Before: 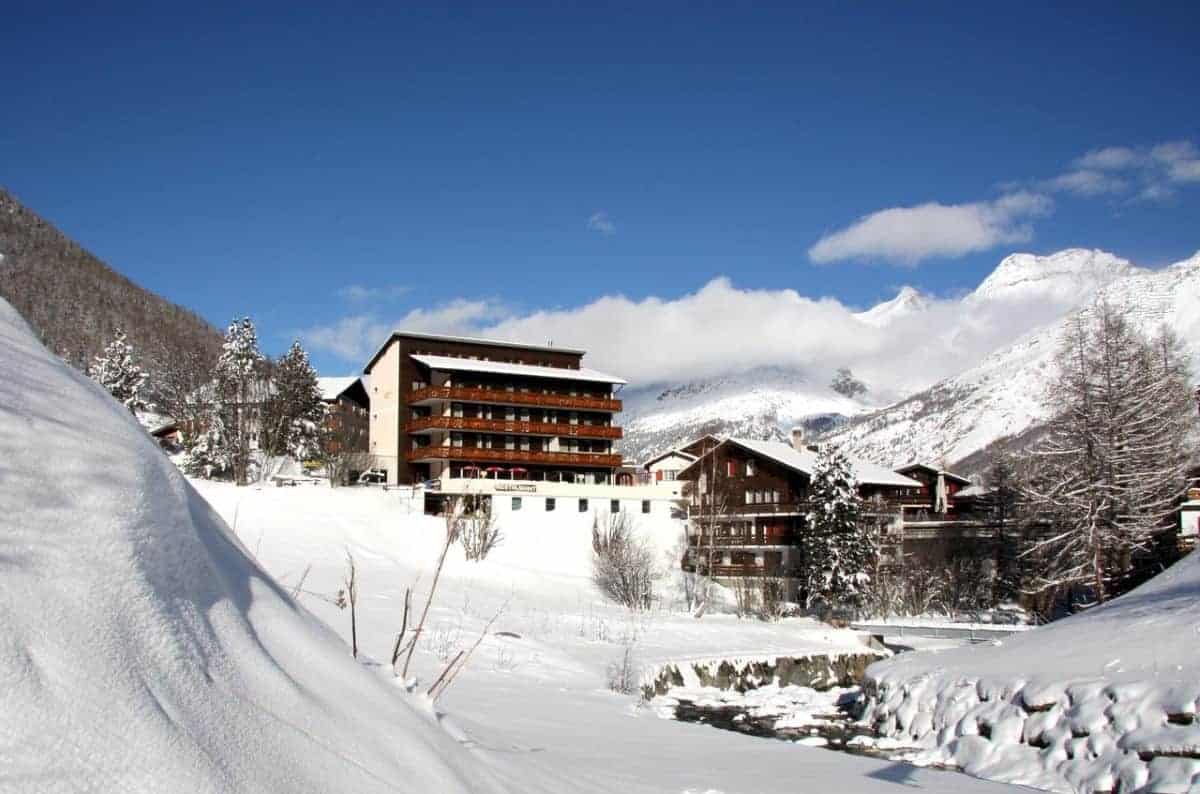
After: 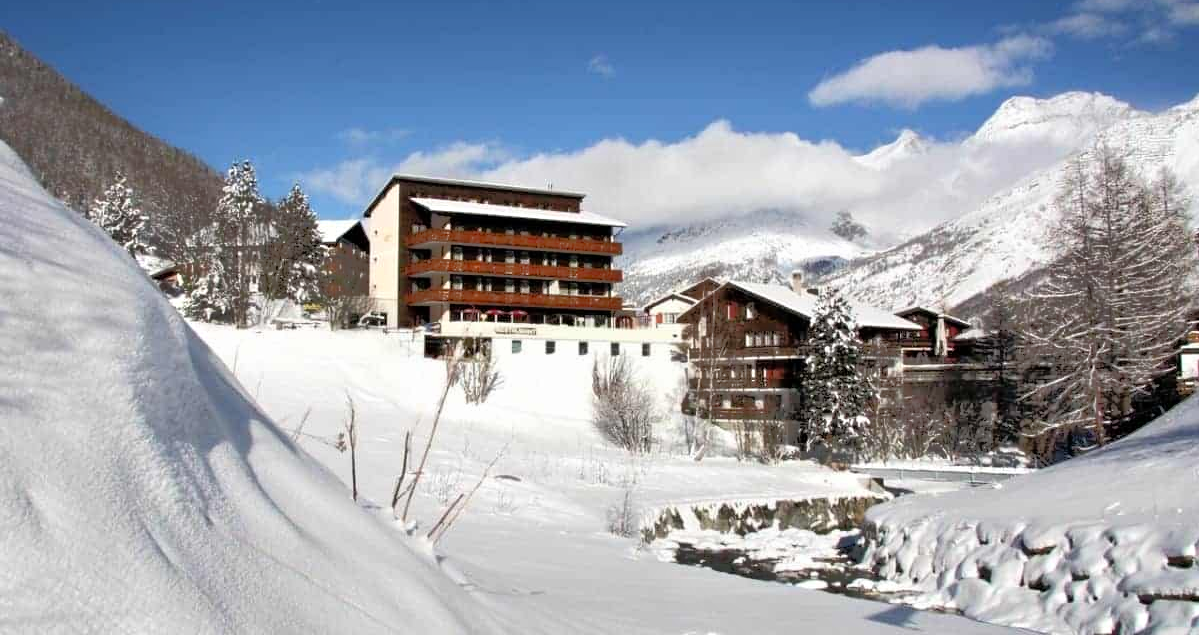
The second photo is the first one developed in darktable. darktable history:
crop and rotate: top 19.998%
tone equalizer: -8 EV -0.528 EV, -7 EV -0.319 EV, -6 EV -0.083 EV, -5 EV 0.413 EV, -4 EV 0.985 EV, -3 EV 0.791 EV, -2 EV -0.01 EV, -1 EV 0.14 EV, +0 EV -0.012 EV, smoothing 1
